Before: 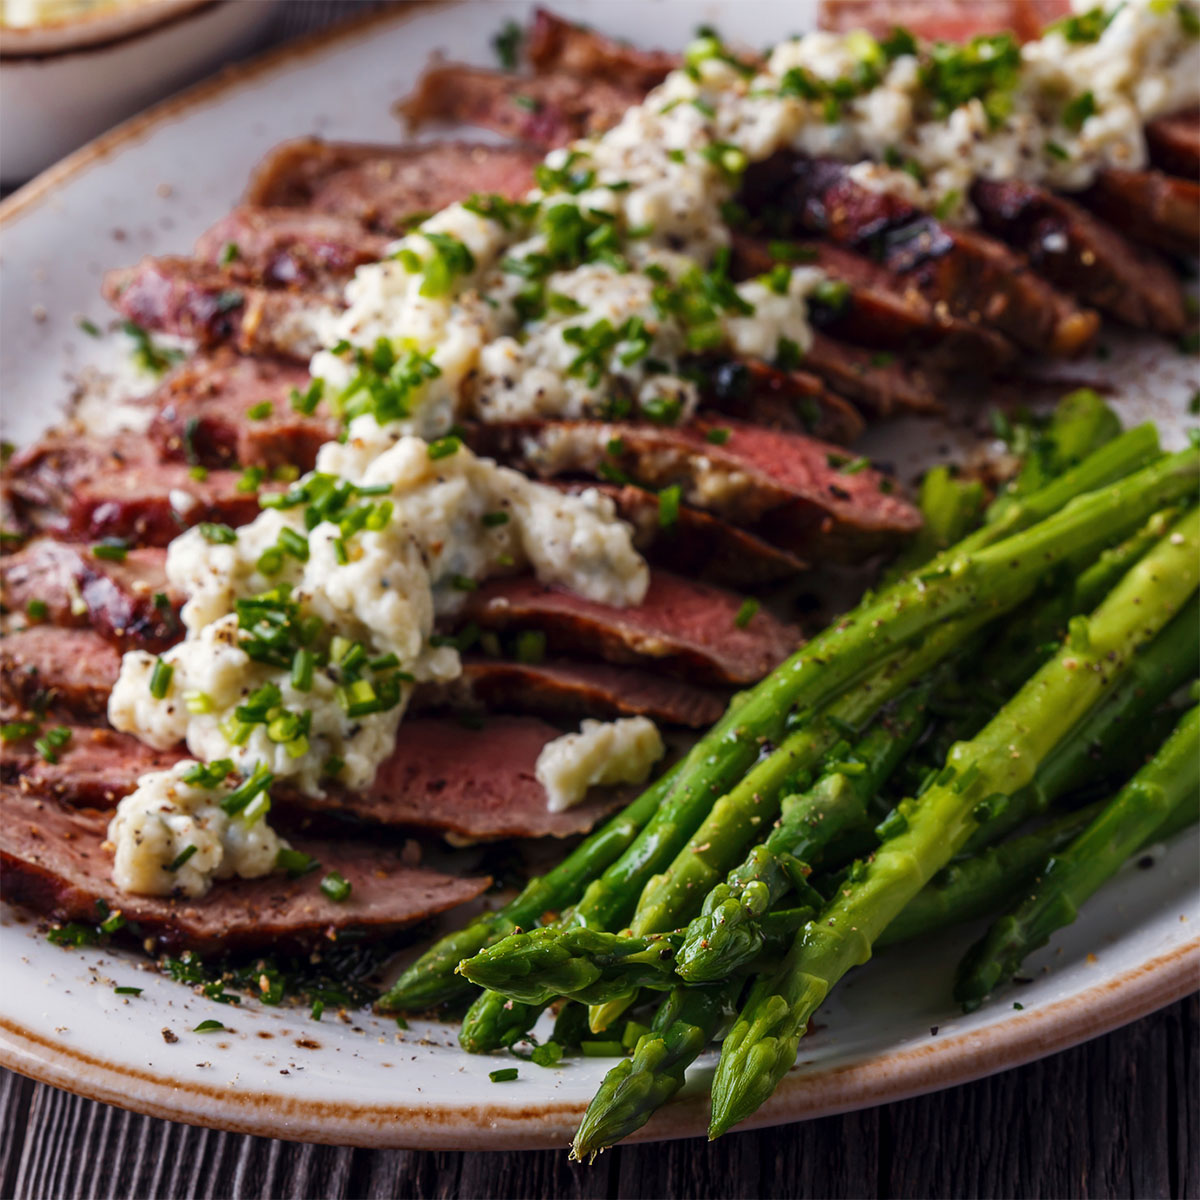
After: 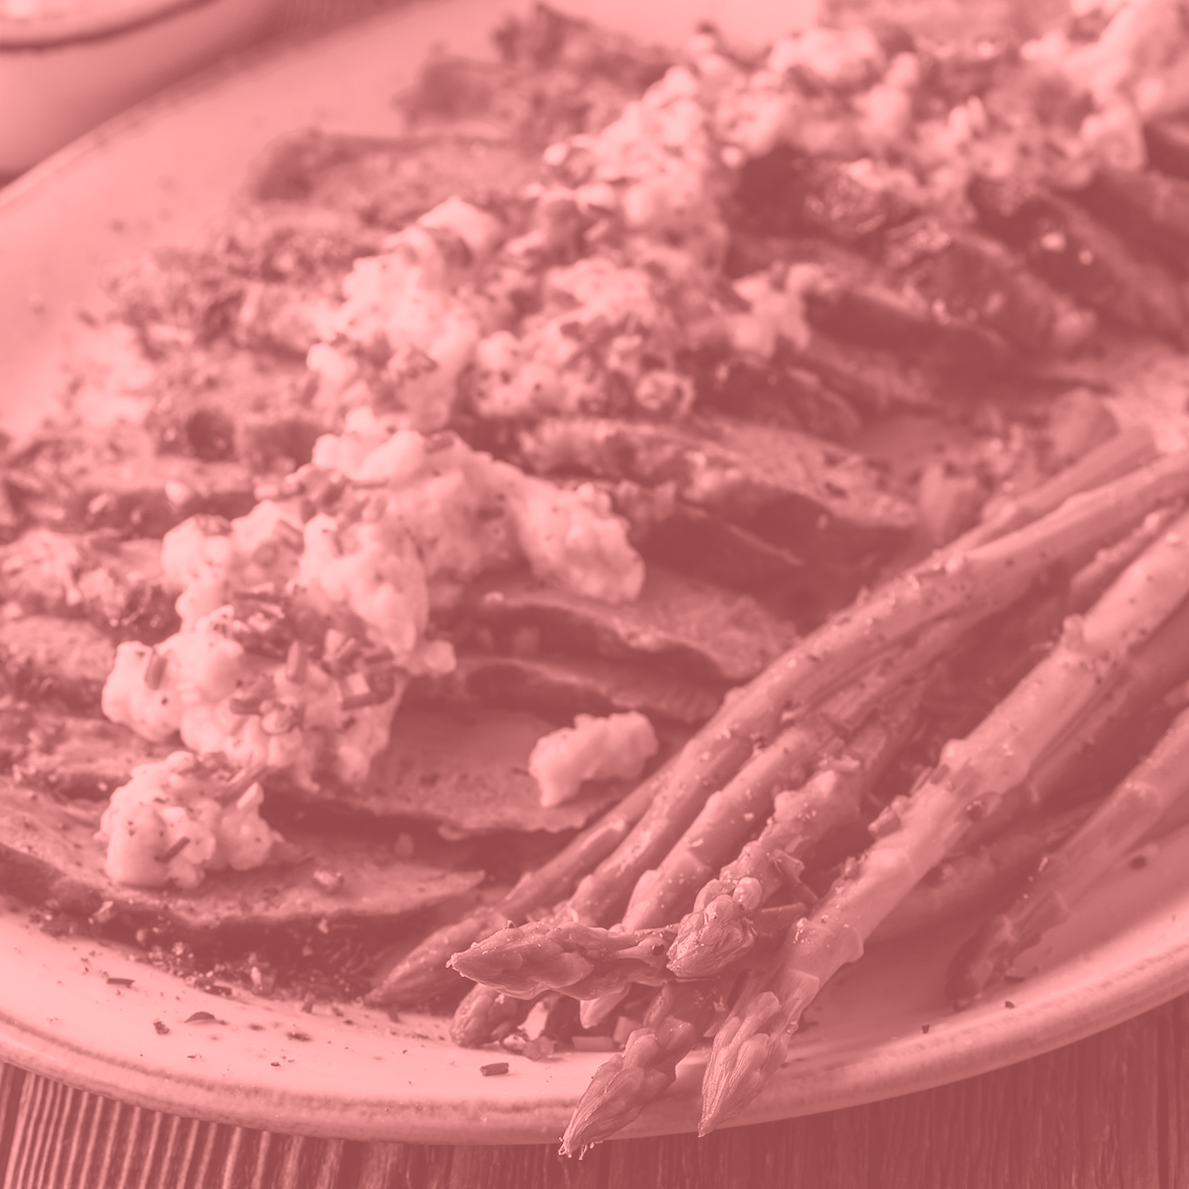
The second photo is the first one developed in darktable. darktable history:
crop and rotate: angle -0.5°
colorize: saturation 51%, source mix 50.67%, lightness 50.67%
levels: levels [0, 0.498, 0.996]
